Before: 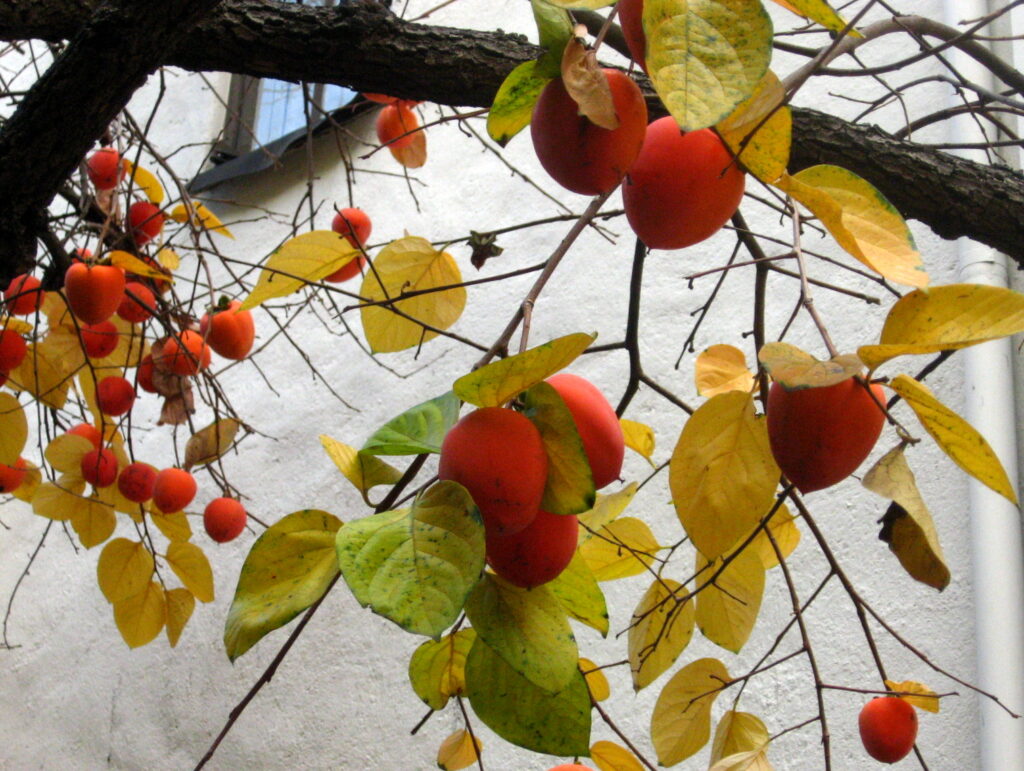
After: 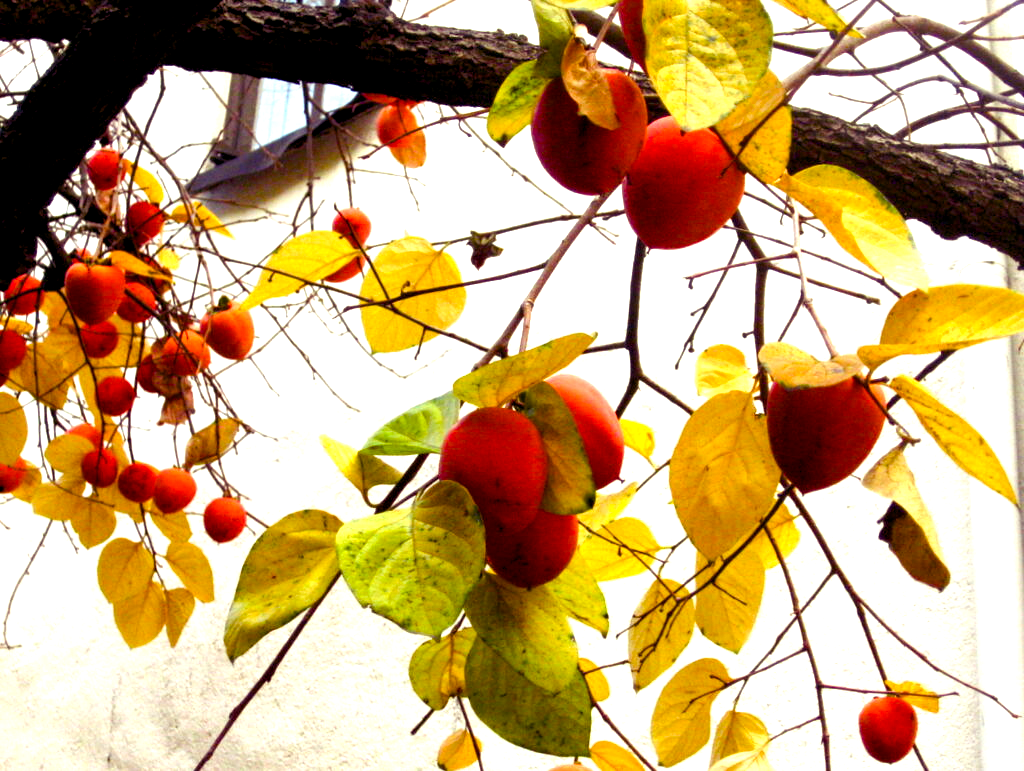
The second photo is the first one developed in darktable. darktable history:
exposure: exposure 0.766 EV, compensate highlight preservation false
color balance rgb: shadows lift › luminance -21.66%, shadows lift › chroma 8.98%, shadows lift › hue 283.37°, power › chroma 1.55%, power › hue 25.59°, highlights gain › luminance 6.08%, highlights gain › chroma 2.55%, highlights gain › hue 90°, global offset › luminance -0.87%, perceptual saturation grading › global saturation 27.49%, perceptual saturation grading › highlights -28.39%, perceptual saturation grading › mid-tones 15.22%, perceptual saturation grading › shadows 33.98%, perceptual brilliance grading › highlights 10%, perceptual brilliance grading › mid-tones 5%
